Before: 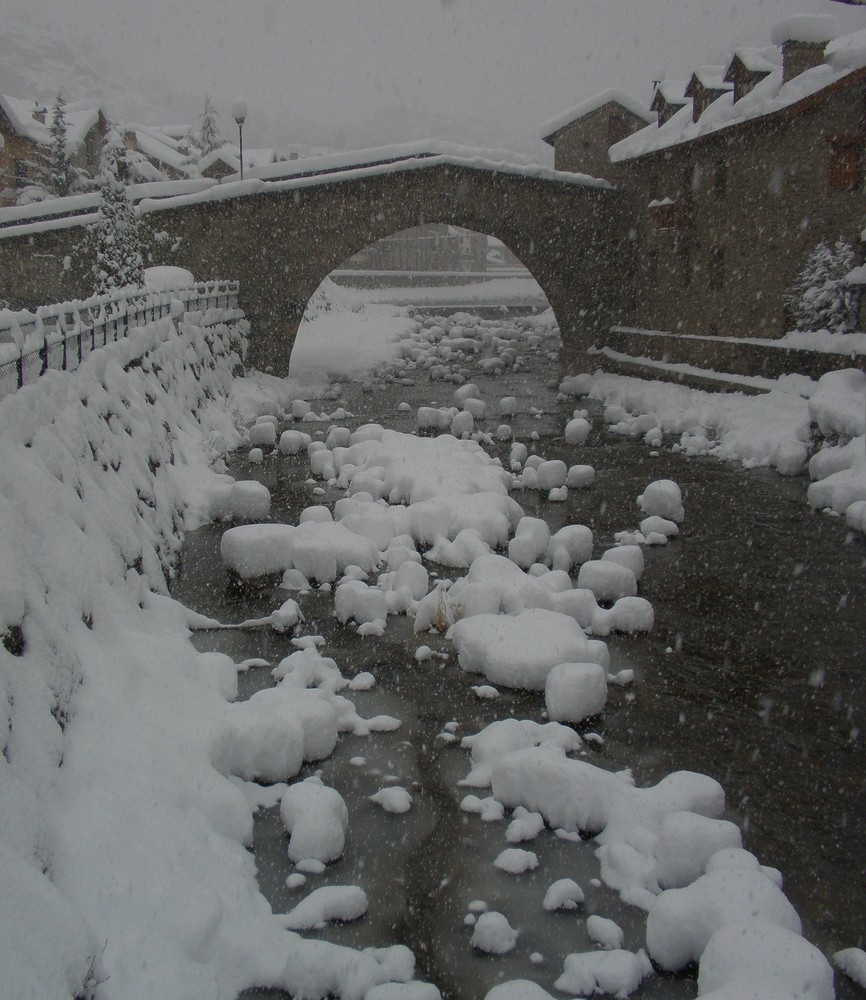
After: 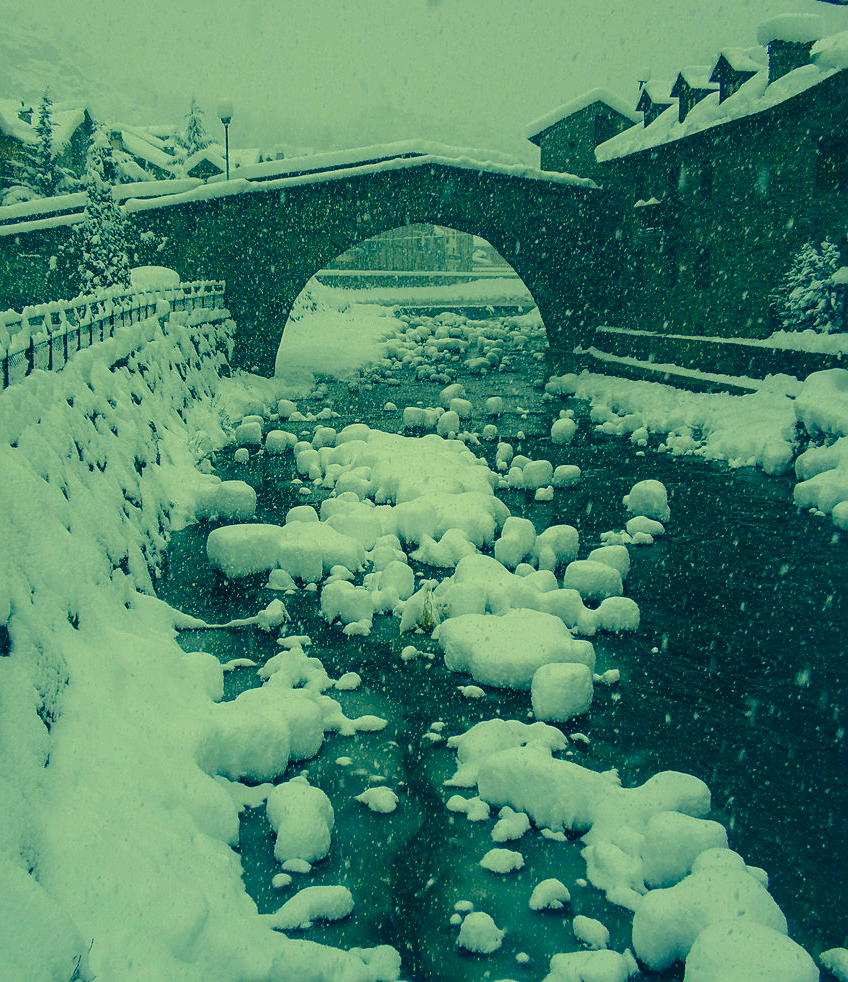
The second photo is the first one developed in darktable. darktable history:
local contrast: on, module defaults
exposure: exposure -0.215 EV, compensate highlight preservation false
sharpen: on, module defaults
crop: left 1.691%, right 0.281%, bottom 1.775%
color correction: highlights a* -16.15, highlights b* 39.93, shadows a* -39.69, shadows b* -26.02
base curve: curves: ch0 [(0, 0) (0.028, 0.03) (0.121, 0.232) (0.46, 0.748) (0.859, 0.968) (1, 1)], preserve colors none
